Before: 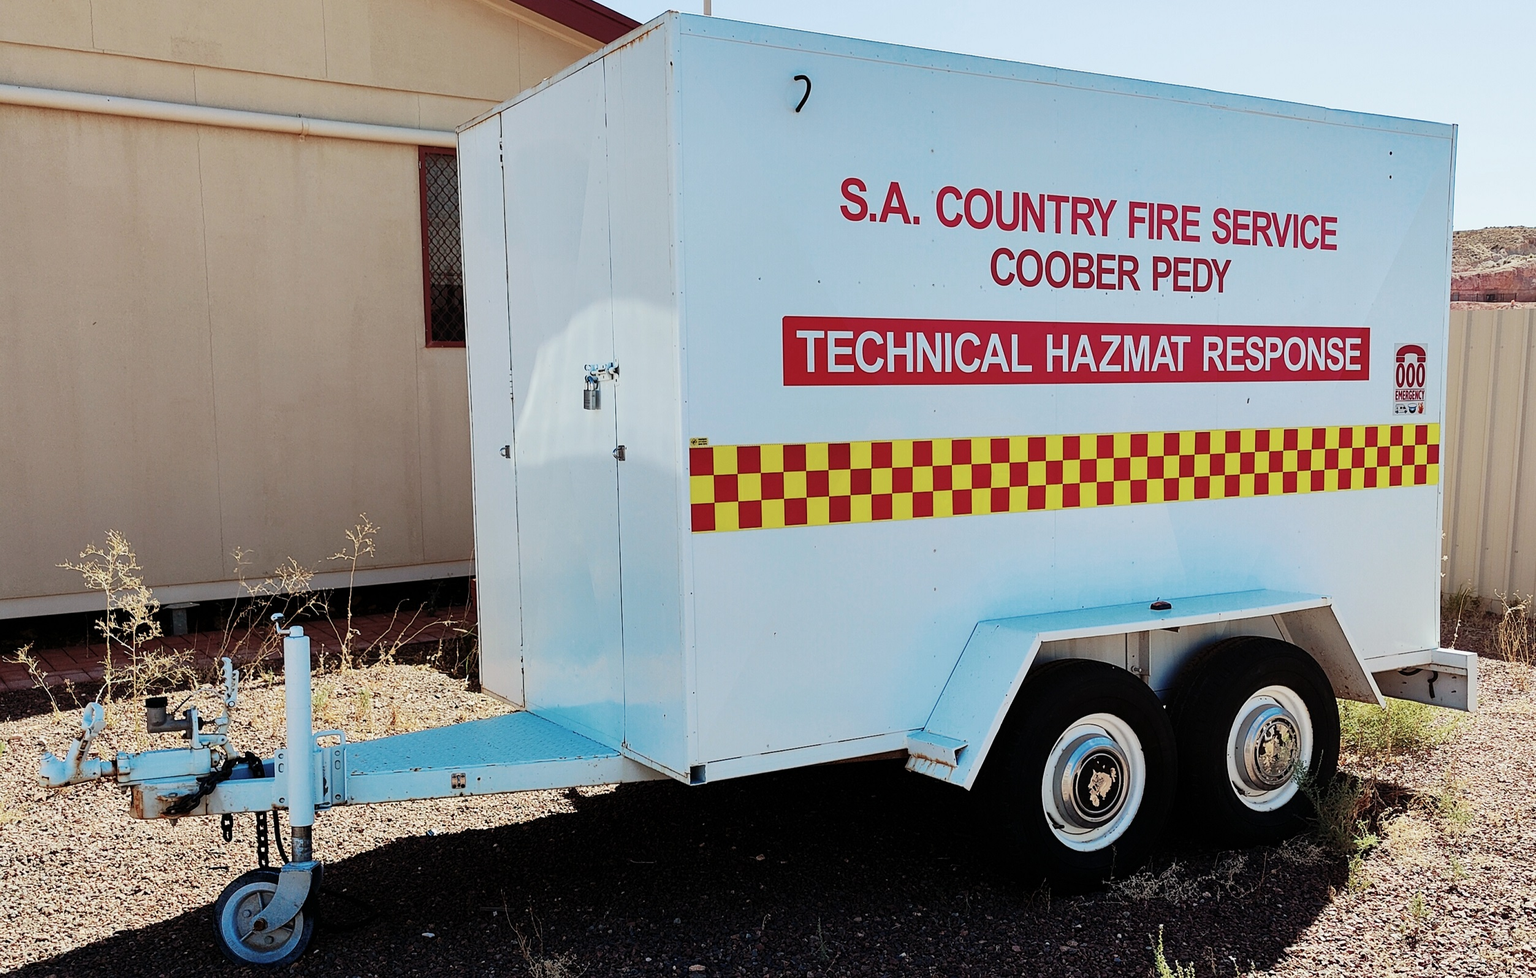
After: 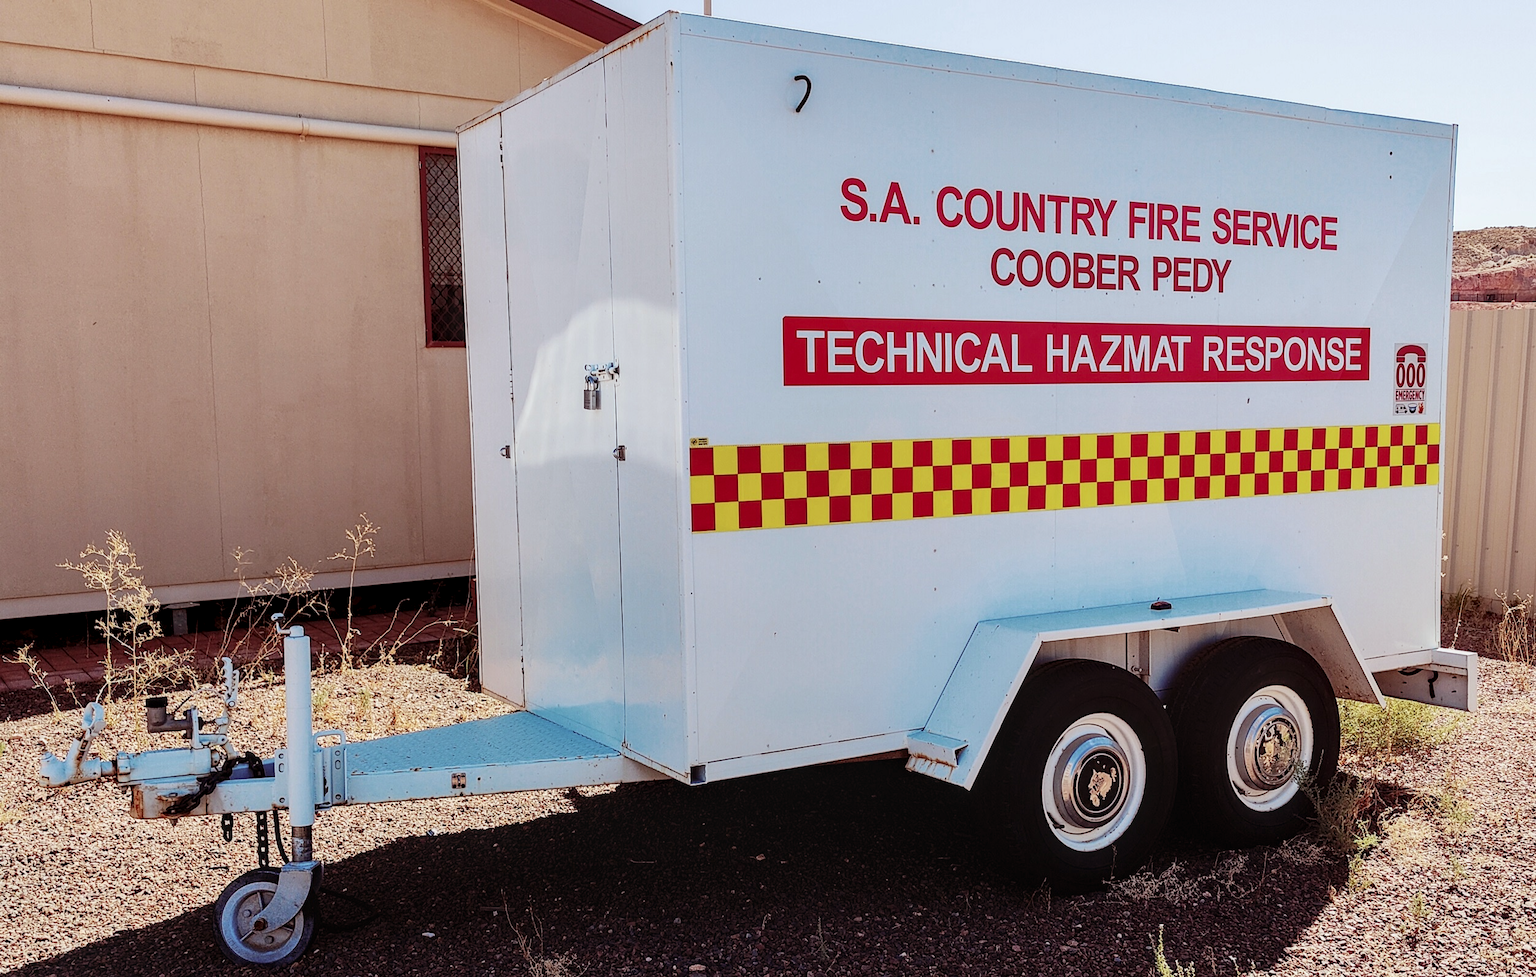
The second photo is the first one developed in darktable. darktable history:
rgb levels: mode RGB, independent channels, levels [[0, 0.474, 1], [0, 0.5, 1], [0, 0.5, 1]]
local contrast: on, module defaults
